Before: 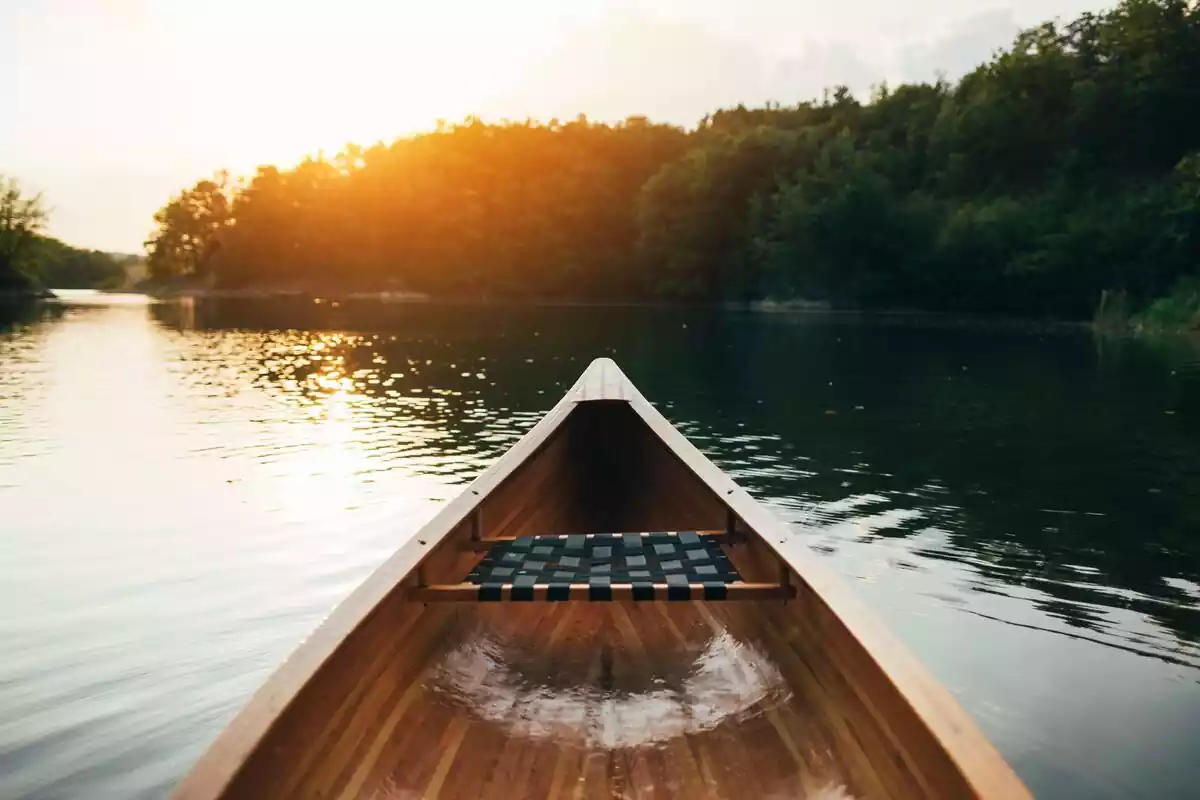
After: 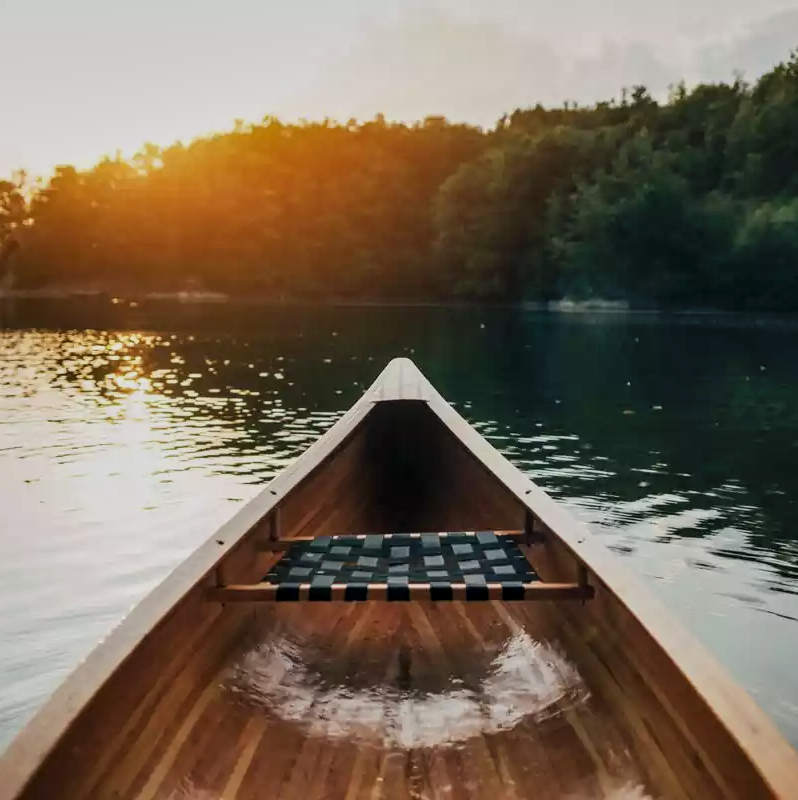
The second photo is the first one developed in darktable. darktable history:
exposure: exposure -0.492 EV, compensate highlight preservation false
crop: left 16.899%, right 16.556%
local contrast: detail 130%
shadows and highlights: white point adjustment 1, soften with gaussian
